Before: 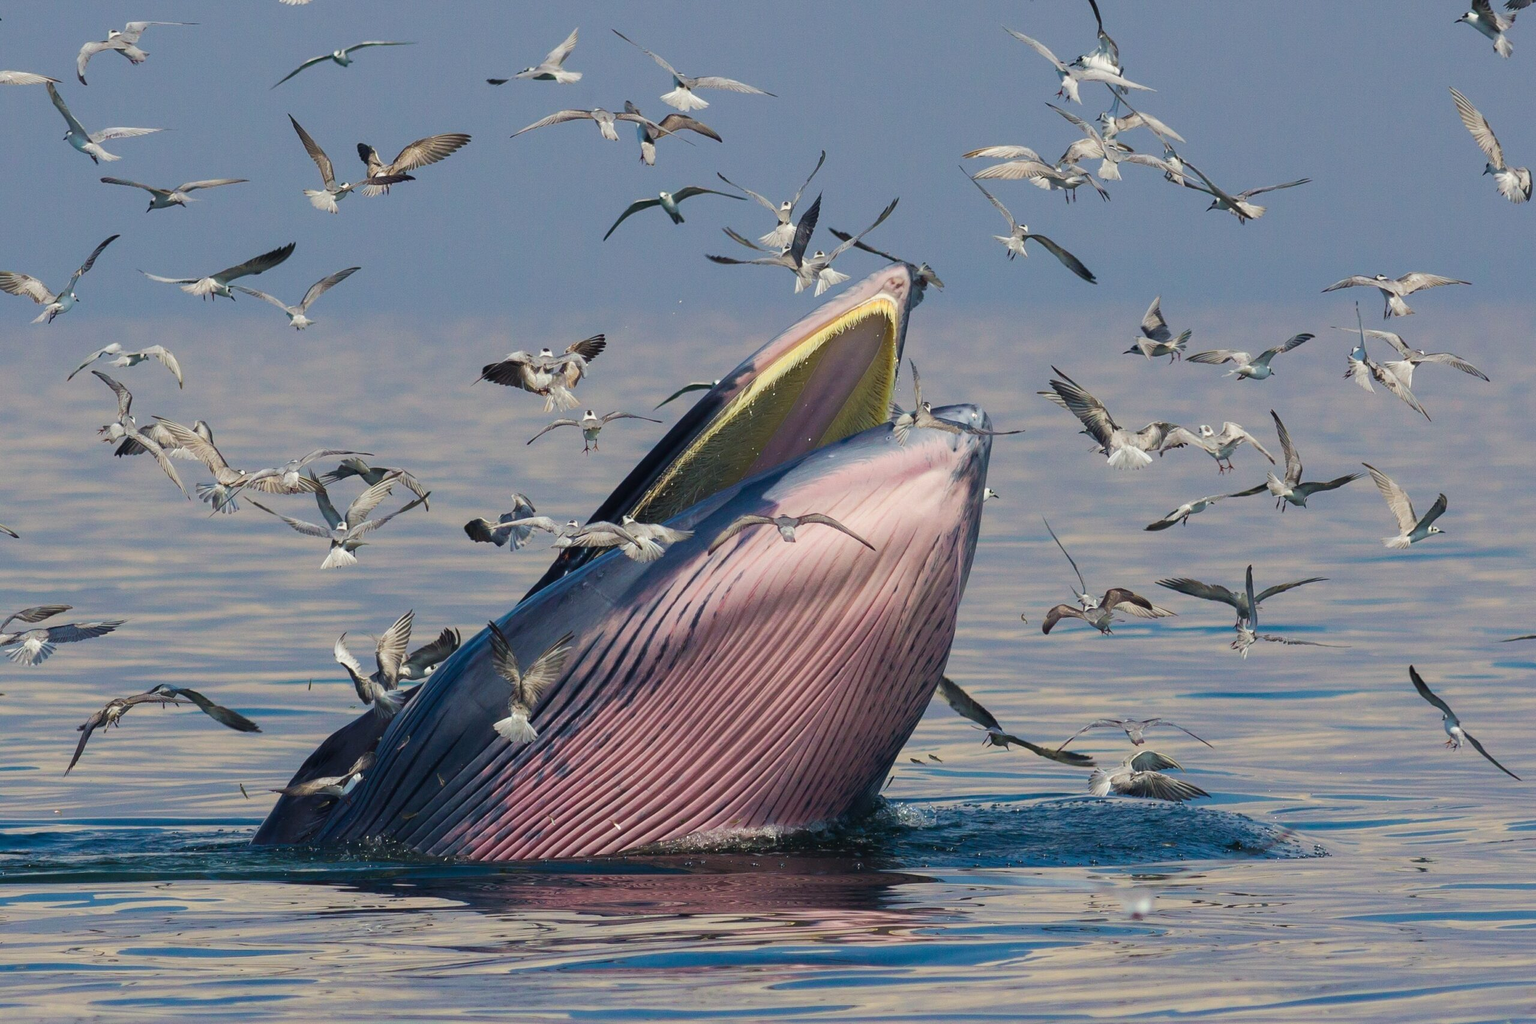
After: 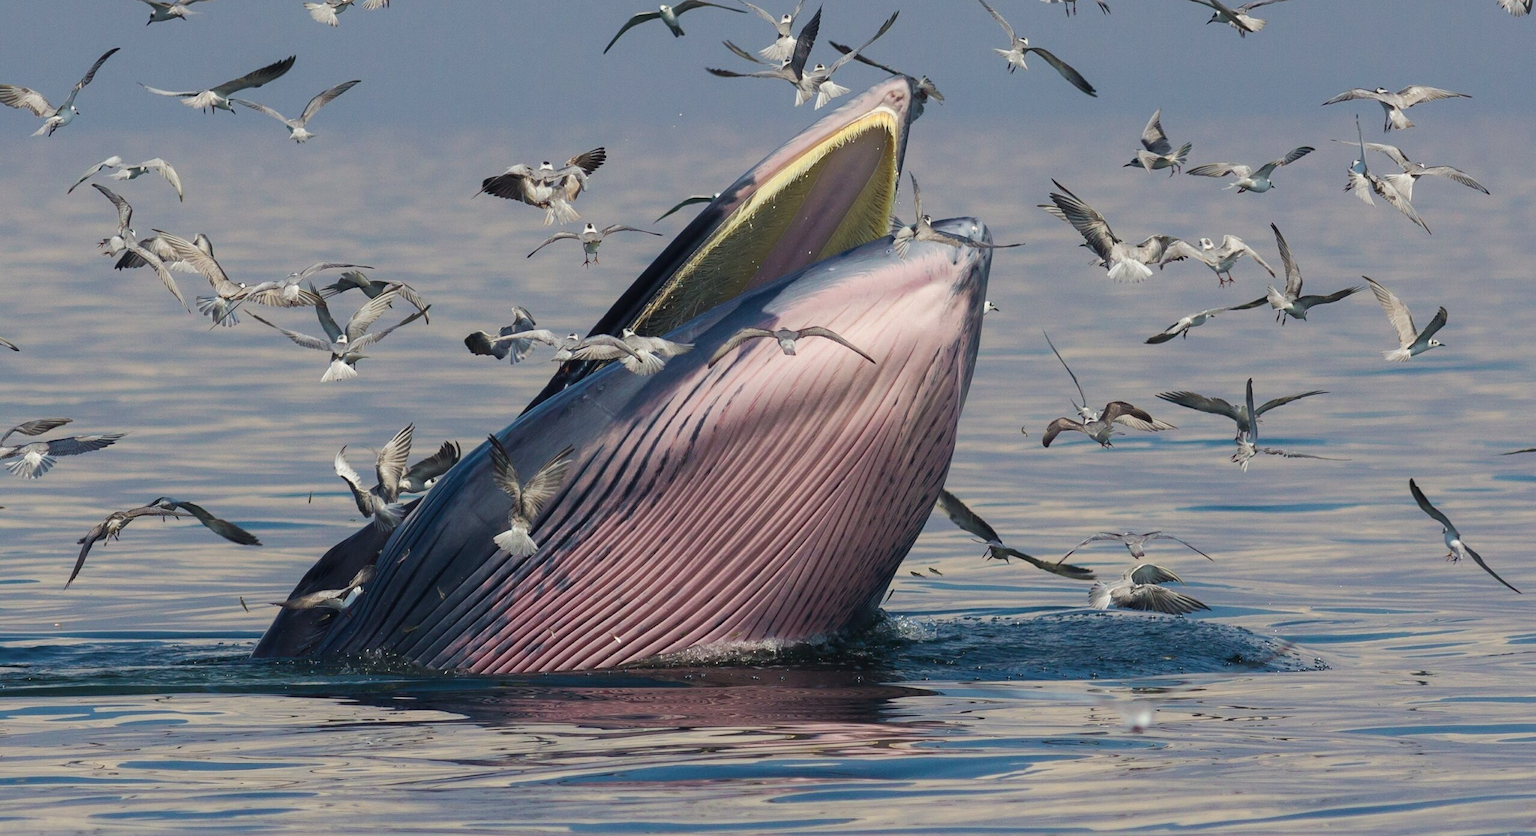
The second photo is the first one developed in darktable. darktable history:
crop and rotate: top 18.304%
tone equalizer: smoothing 1
contrast brightness saturation: saturation -0.177
